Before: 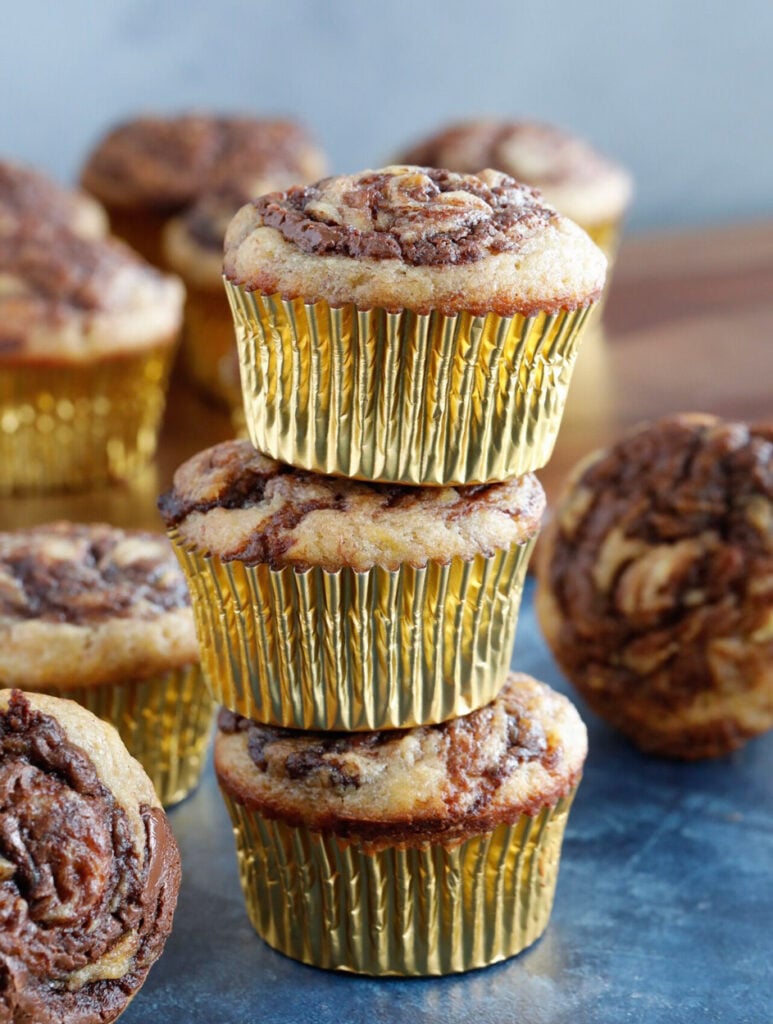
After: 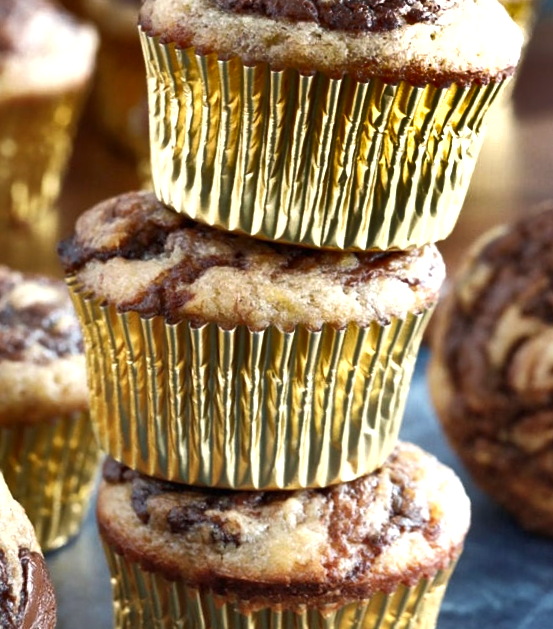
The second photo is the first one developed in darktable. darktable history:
contrast brightness saturation: contrast 0.06, brightness -0.015, saturation -0.21
shadows and highlights: radius 123.28, shadows 98.25, white point adjustment -3.06, highlights -99.17, soften with gaussian
crop and rotate: angle -3.92°, left 9.828%, top 21.087%, right 12.325%, bottom 12.052%
exposure: exposure 0.701 EV, compensate highlight preservation false
